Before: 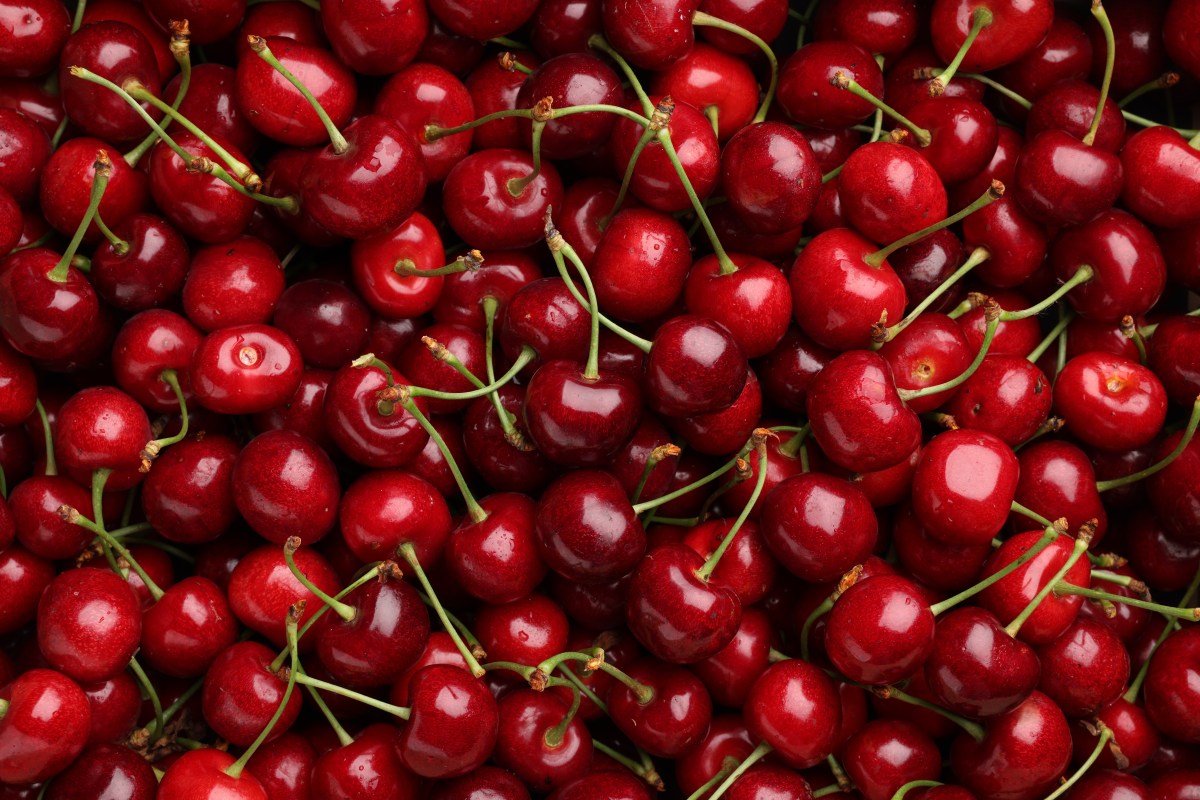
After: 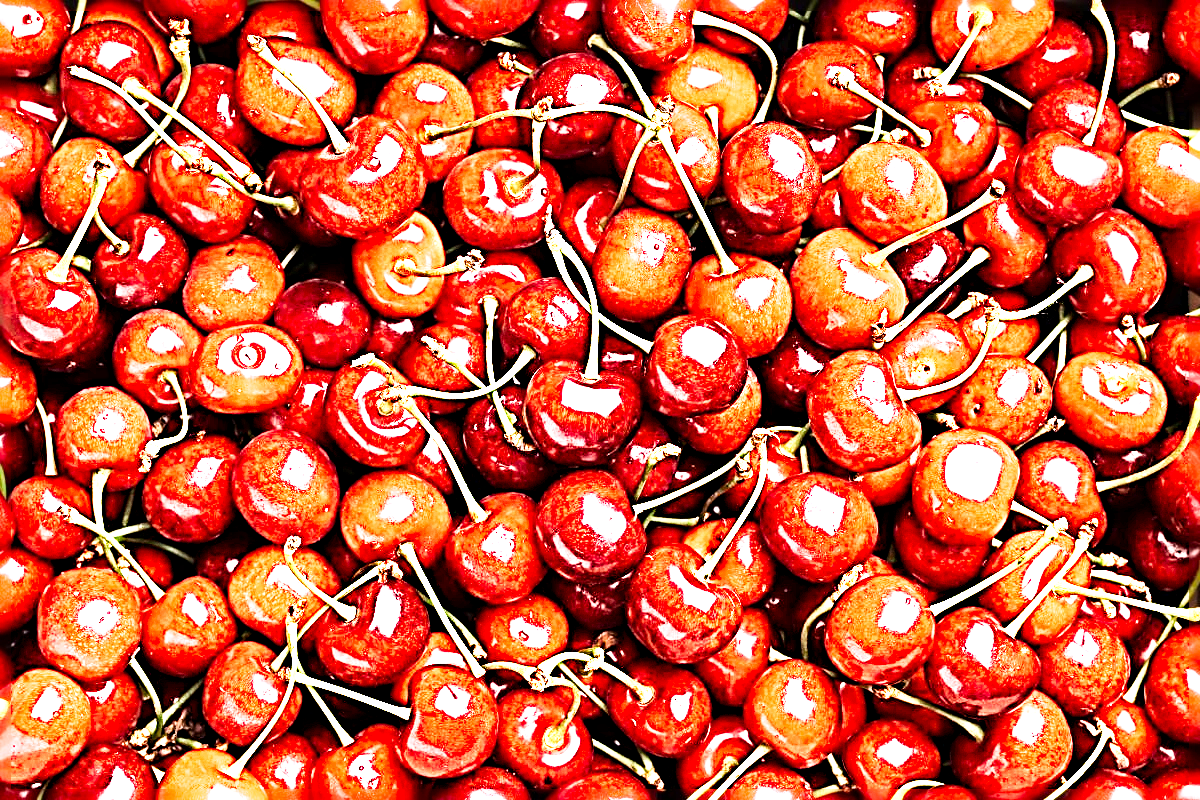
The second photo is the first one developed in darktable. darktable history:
exposure: black level correction 0.001, exposure 2.578 EV, compensate highlight preservation false
sharpen: radius 4.001, amount 1.983
shadows and highlights: shadows 11.44, white point adjustment 1.14, soften with gaussian
tone curve: curves: ch0 [(0, 0) (0.051, 0.03) (0.096, 0.071) (0.241, 0.247) (0.455, 0.525) (0.594, 0.697) (0.741, 0.845) (0.871, 0.933) (1, 0.984)]; ch1 [(0, 0) (0.1, 0.038) (0.318, 0.243) (0.399, 0.351) (0.478, 0.469) (0.499, 0.499) (0.534, 0.549) (0.565, 0.594) (0.601, 0.634) (0.666, 0.7) (1, 1)]; ch2 [(0, 0) (0.453, 0.45) (0.479, 0.483) (0.504, 0.499) (0.52, 0.519) (0.541, 0.559) (0.592, 0.612) (0.824, 0.815) (1, 1)], preserve colors none
tone equalizer: -8 EV -0.74 EV, -7 EV -0.679 EV, -6 EV -0.625 EV, -5 EV -0.422 EV, -3 EV 0.38 EV, -2 EV 0.6 EV, -1 EV 0.69 EV, +0 EV 0.745 EV, mask exposure compensation -0.495 EV
